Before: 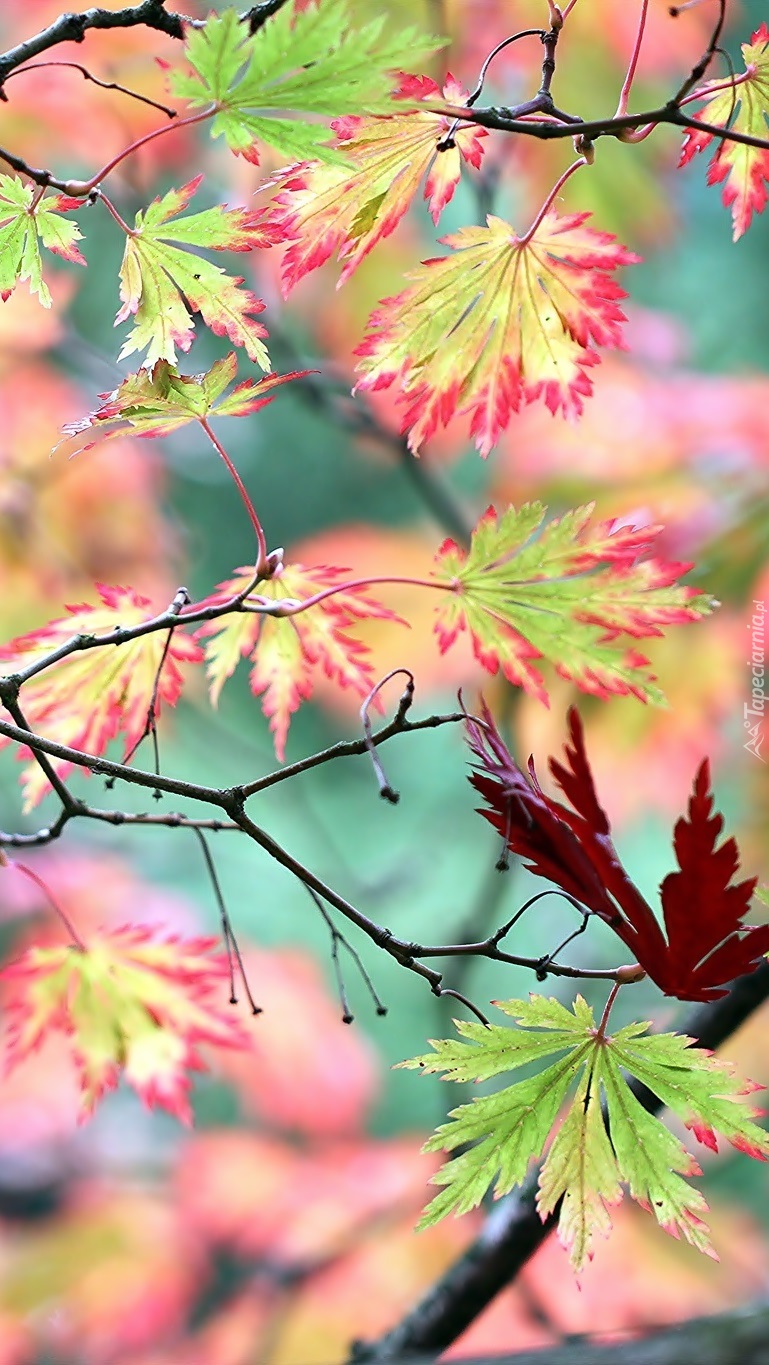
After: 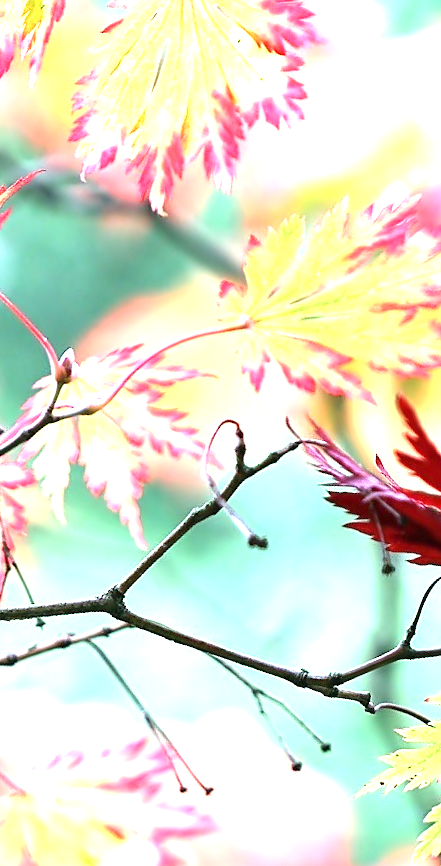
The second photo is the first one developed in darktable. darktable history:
exposure: black level correction 0, exposure 1.507 EV, compensate highlight preservation false
crop and rotate: angle 20.47°, left 6.914%, right 3.727%, bottom 1.126%
